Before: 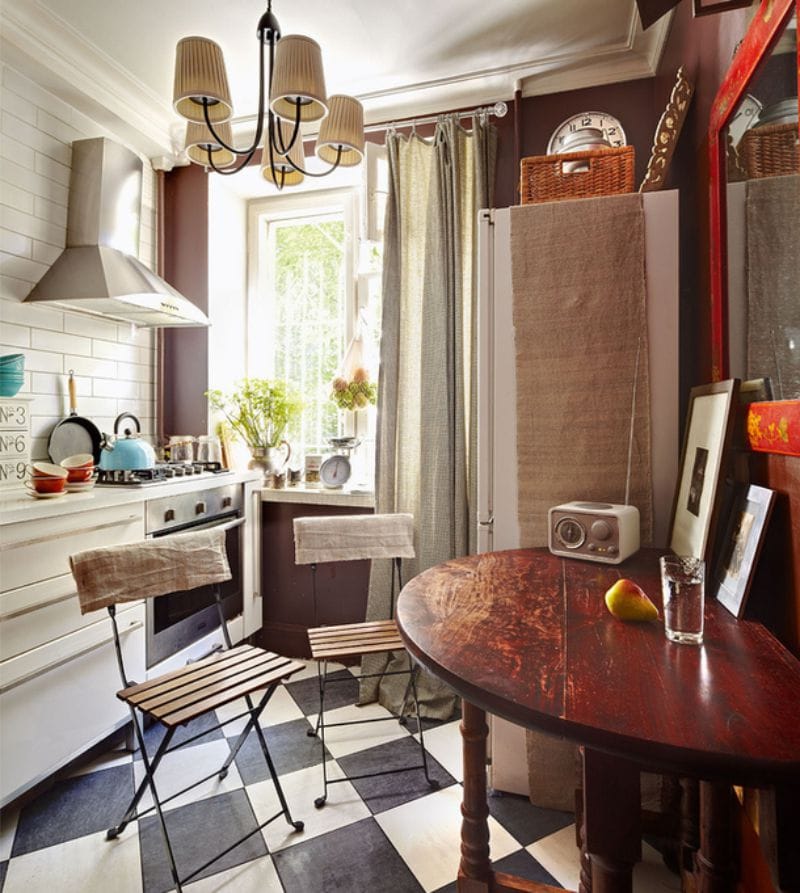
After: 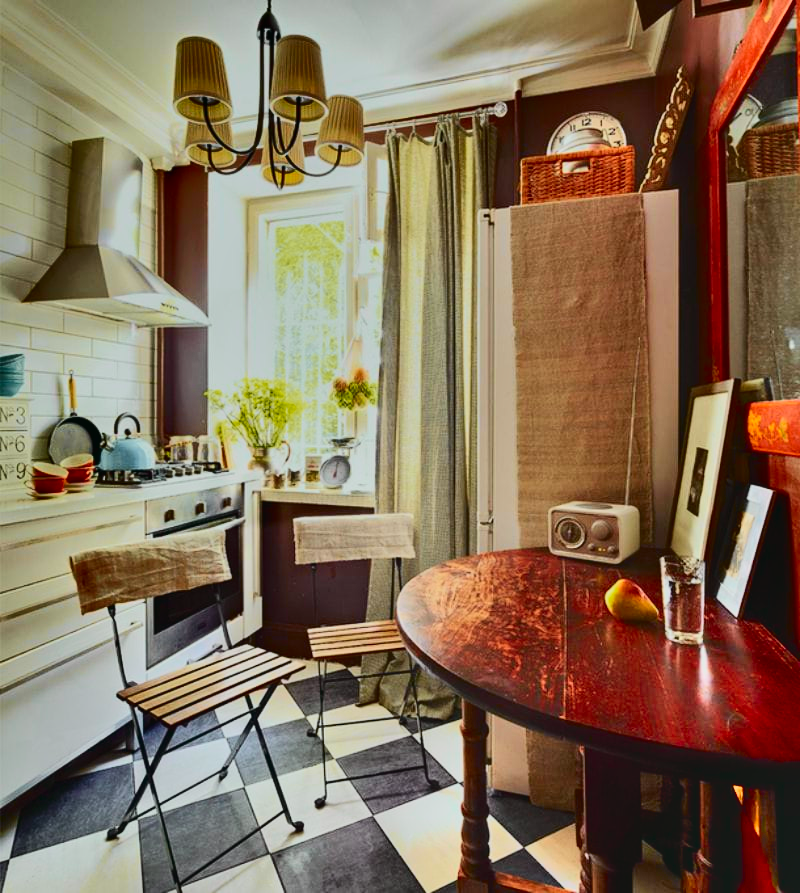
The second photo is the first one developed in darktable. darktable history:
shadows and highlights: shadows 81.18, white point adjustment -9.23, highlights -61.44, soften with gaussian
tone curve: curves: ch0 [(0, 0.036) (0.037, 0.042) (0.184, 0.146) (0.438, 0.521) (0.54, 0.668) (0.698, 0.835) (0.856, 0.92) (1, 0.98)]; ch1 [(0, 0) (0.393, 0.415) (0.447, 0.448) (0.482, 0.459) (0.509, 0.496) (0.527, 0.525) (0.571, 0.602) (0.619, 0.671) (0.715, 0.729) (1, 1)]; ch2 [(0, 0) (0.369, 0.388) (0.449, 0.454) (0.499, 0.5) (0.521, 0.517) (0.53, 0.544) (0.561, 0.607) (0.674, 0.735) (1, 1)], color space Lab, independent channels, preserve colors none
